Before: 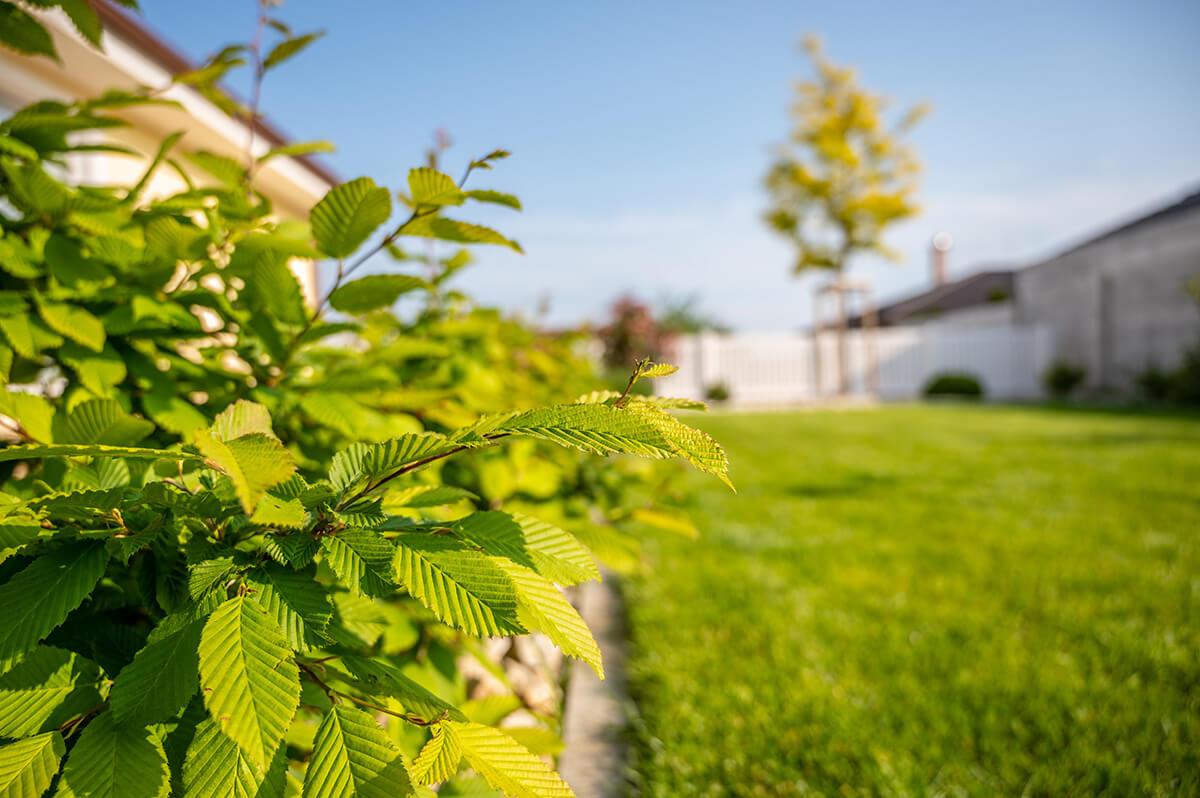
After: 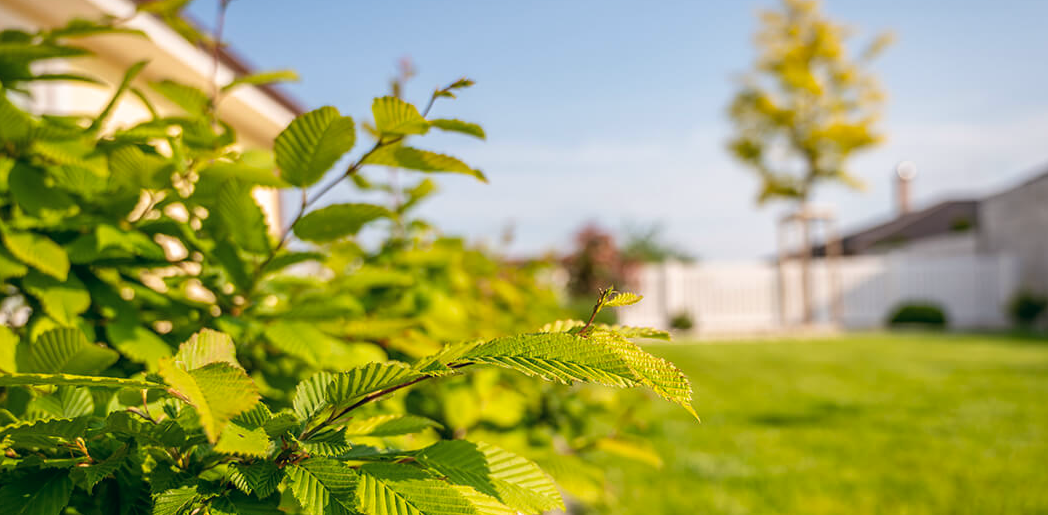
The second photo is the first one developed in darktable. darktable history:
crop: left 3.015%, top 8.969%, right 9.647%, bottom 26.457%
color balance: lift [1, 0.998, 1.001, 1.002], gamma [1, 1.02, 1, 0.98], gain [1, 1.02, 1.003, 0.98]
